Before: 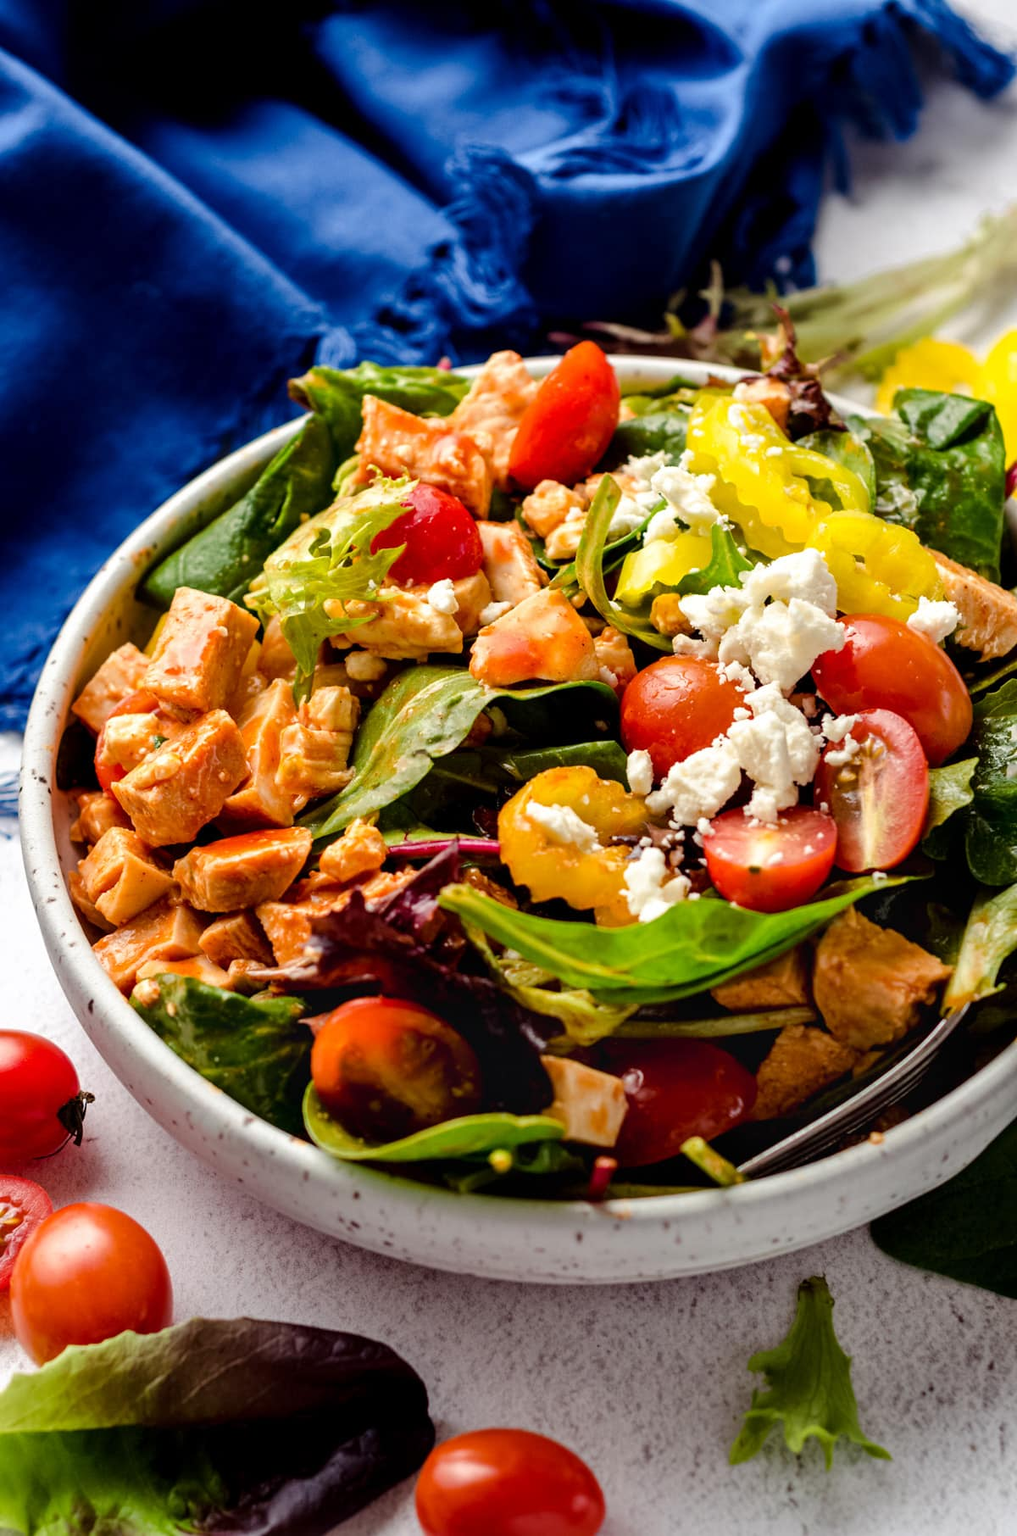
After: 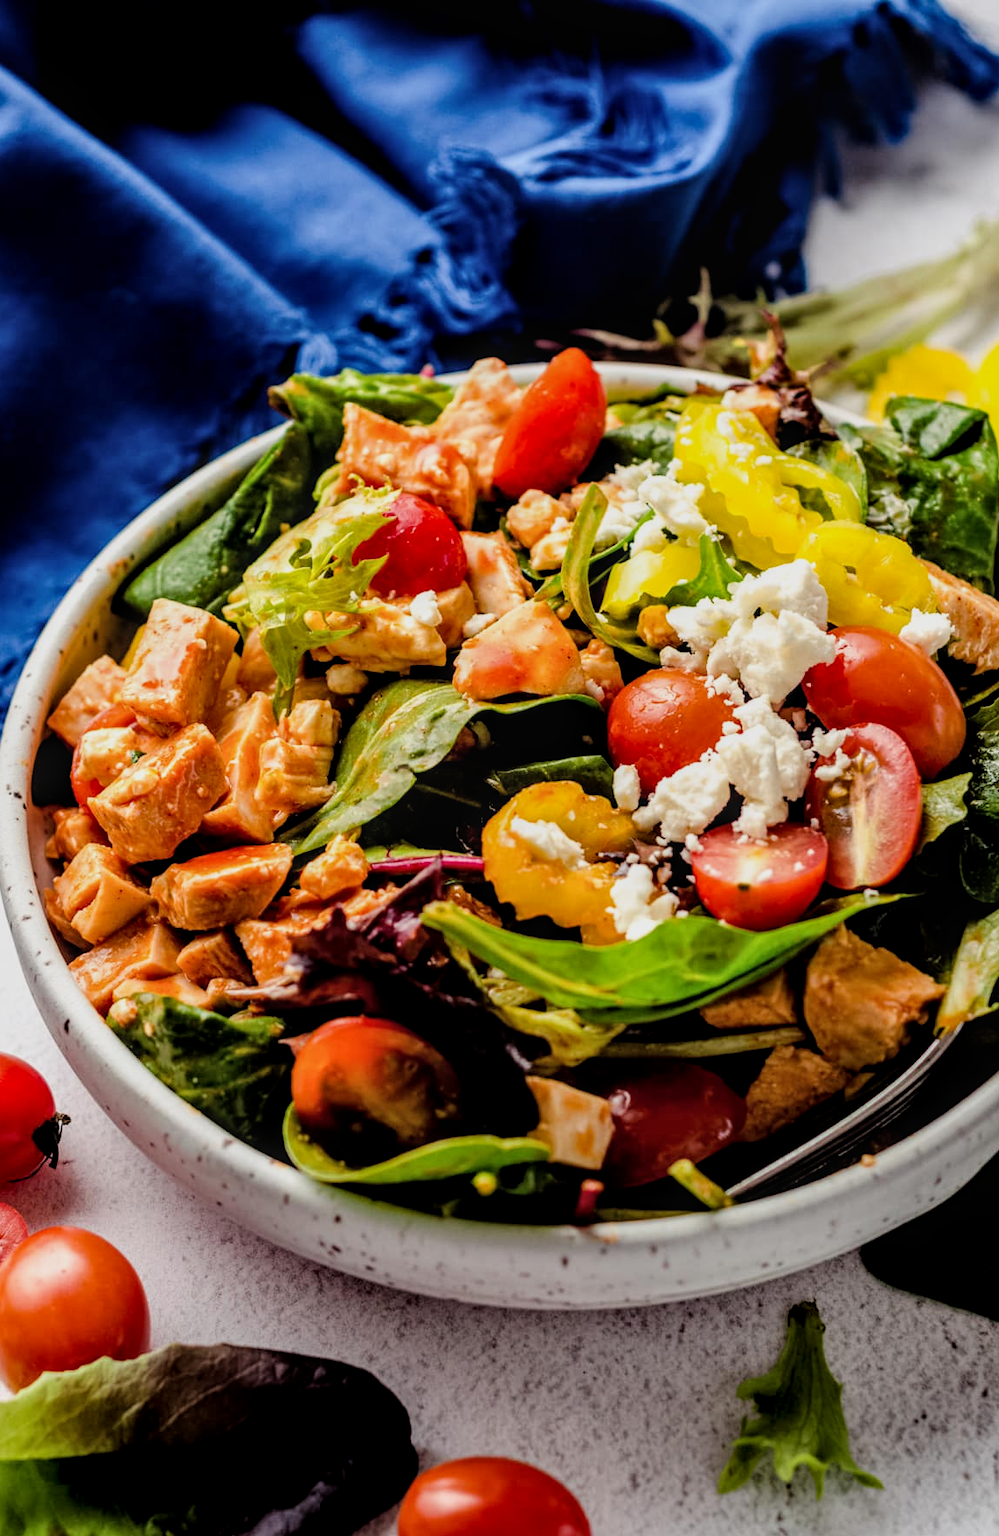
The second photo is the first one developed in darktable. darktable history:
filmic rgb: black relative exposure -7.98 EV, white relative exposure 4 EV, hardness 4.21, latitude 50.03%, contrast 1.101, iterations of high-quality reconstruction 0
crop and rotate: left 2.582%, right 1.022%, bottom 1.897%
local contrast: on, module defaults
